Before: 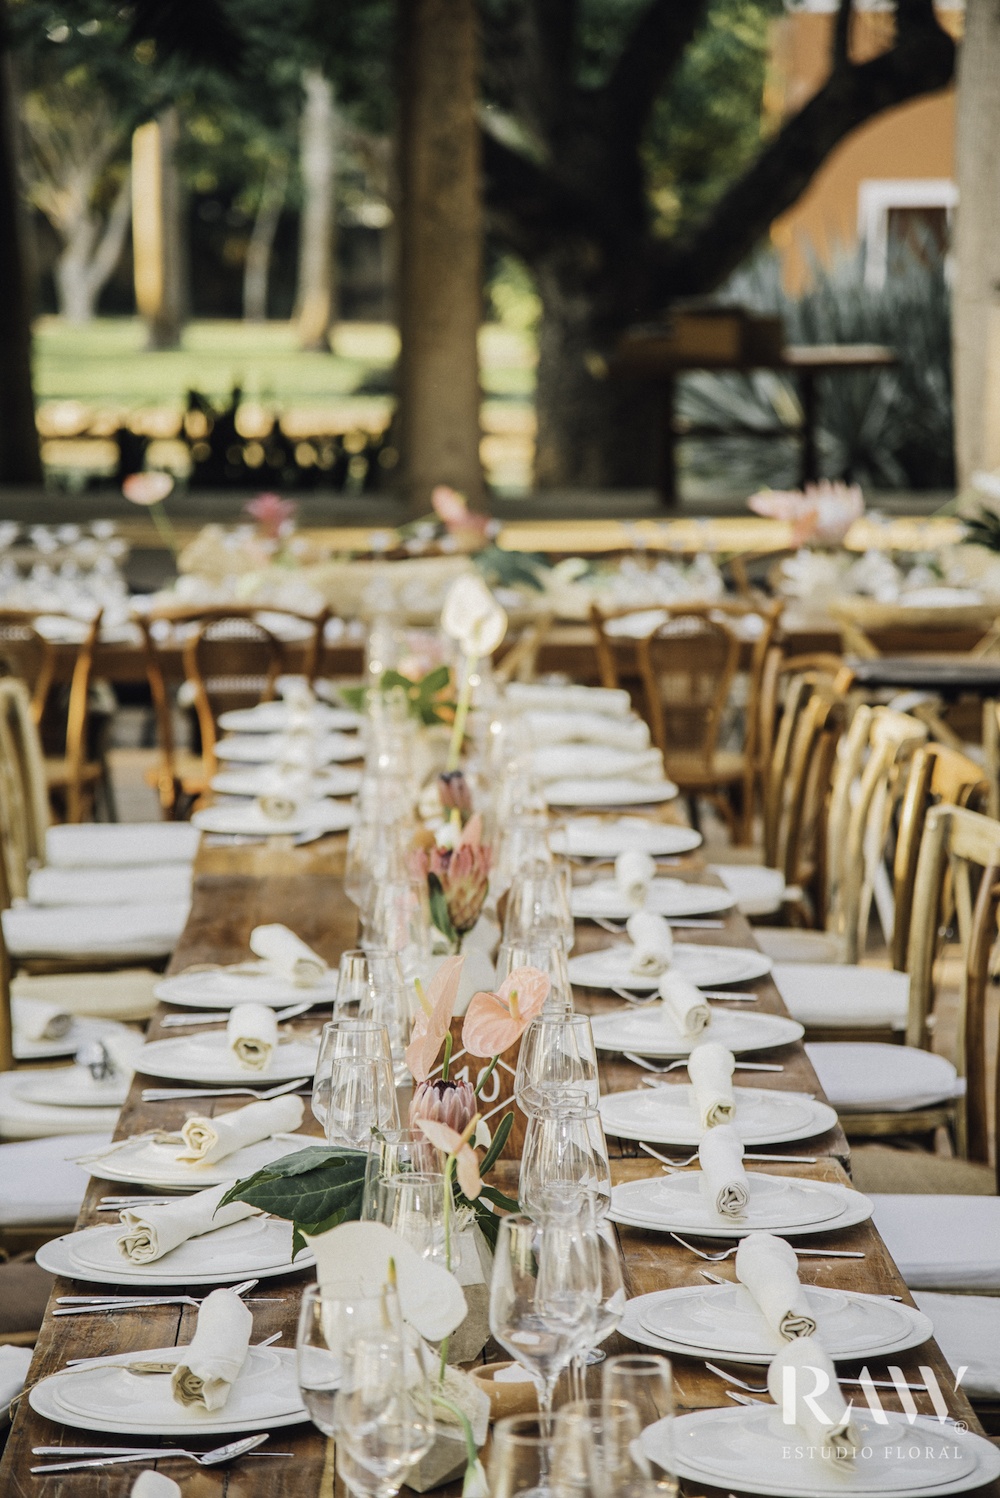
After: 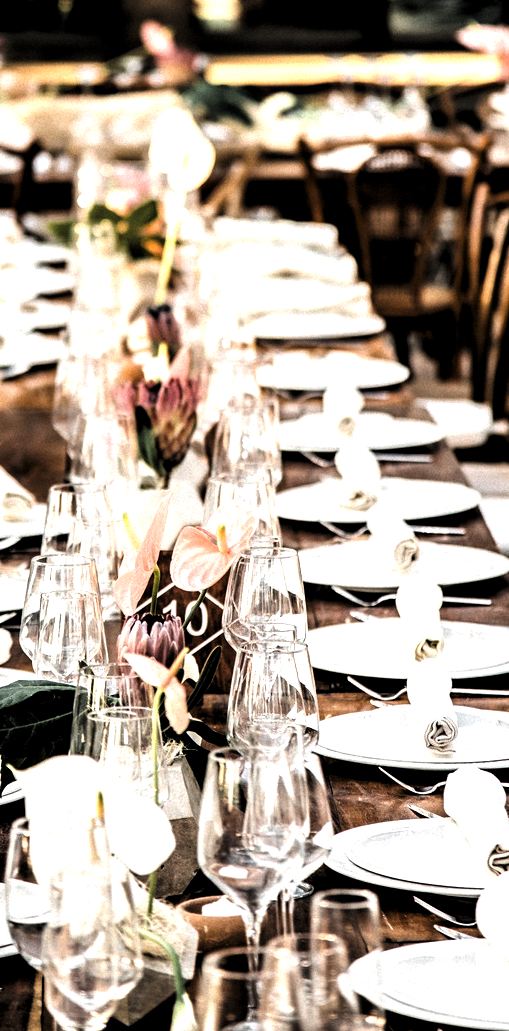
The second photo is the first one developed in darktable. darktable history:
levels: mode automatic, black 8.58%, gray 59.42%, levels [0, 0.445, 1]
exposure: black level correction 0.001, exposure 1.398 EV, compensate exposure bias true, compensate highlight preservation false
crop and rotate: left 29.237%, top 31.152%, right 19.807%
contrast brightness saturation: contrast 0.07, brightness -0.14, saturation 0.11
